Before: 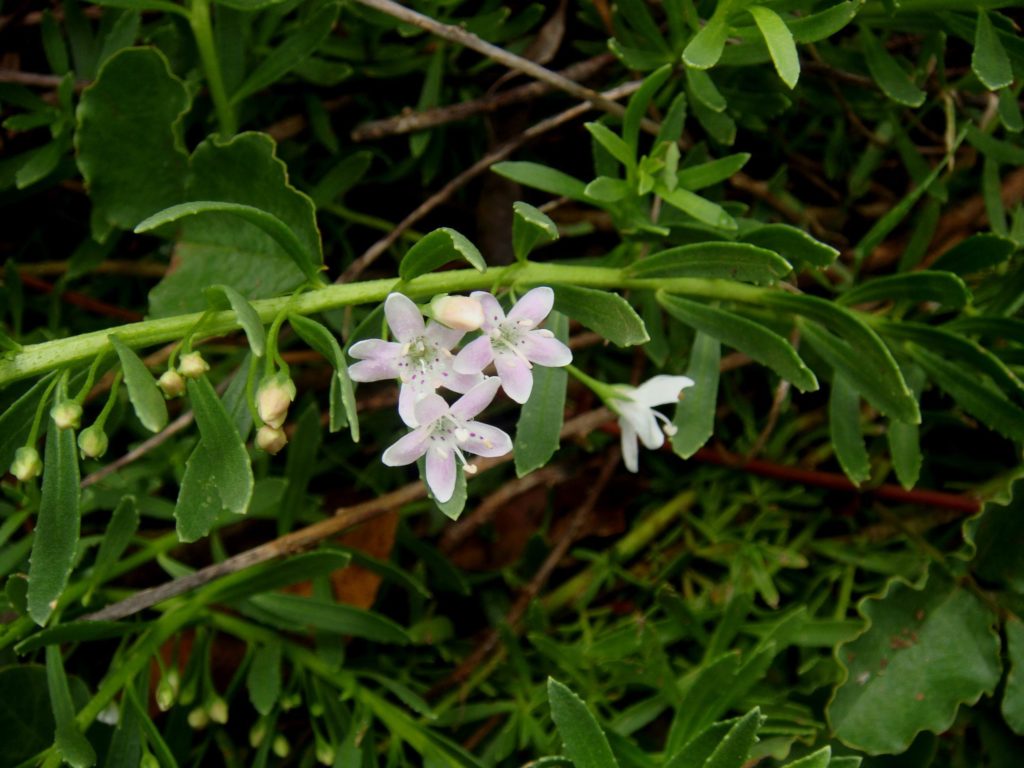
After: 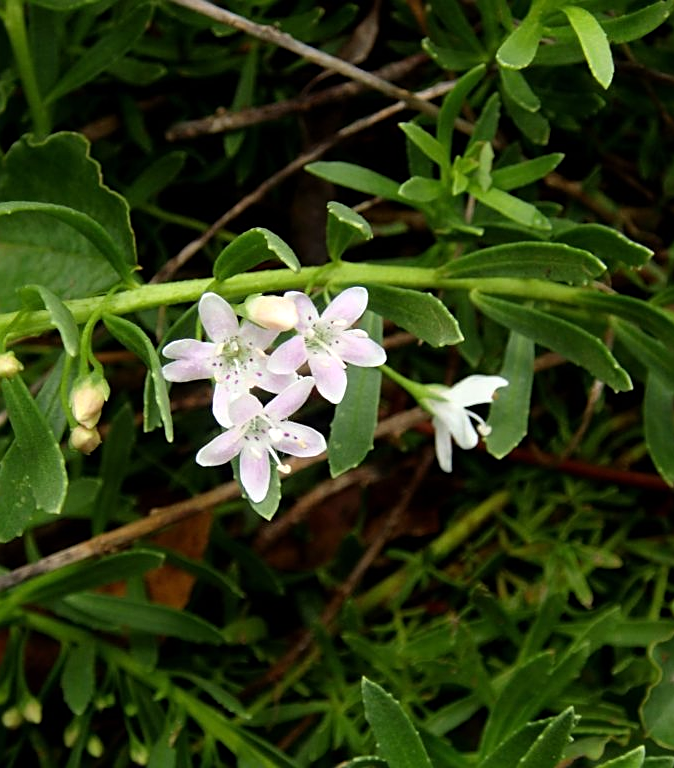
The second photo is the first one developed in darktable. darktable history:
tone equalizer: -8 EV -0.444 EV, -7 EV -0.405 EV, -6 EV -0.309 EV, -5 EV -0.228 EV, -3 EV 0.189 EV, -2 EV 0.362 EV, -1 EV 0.377 EV, +0 EV 0.417 EV
crop and rotate: left 18.244%, right 15.874%
sharpen: on, module defaults
